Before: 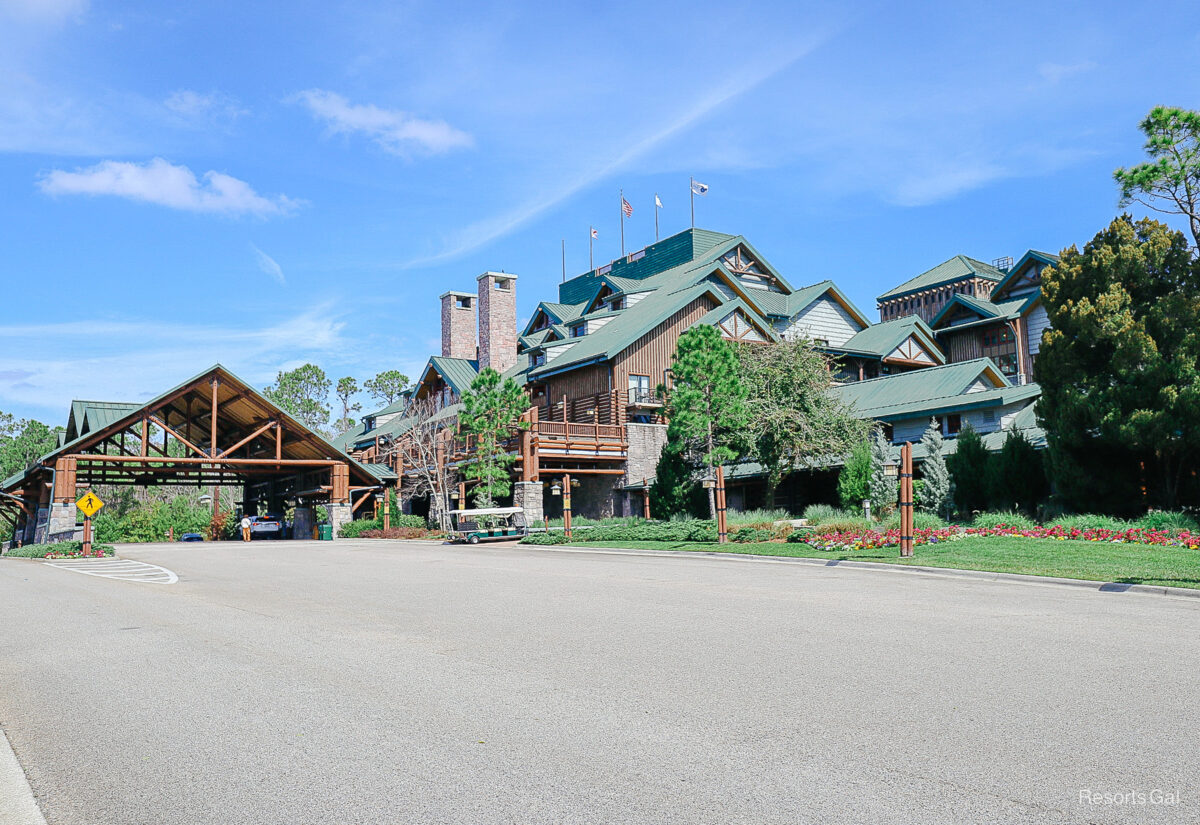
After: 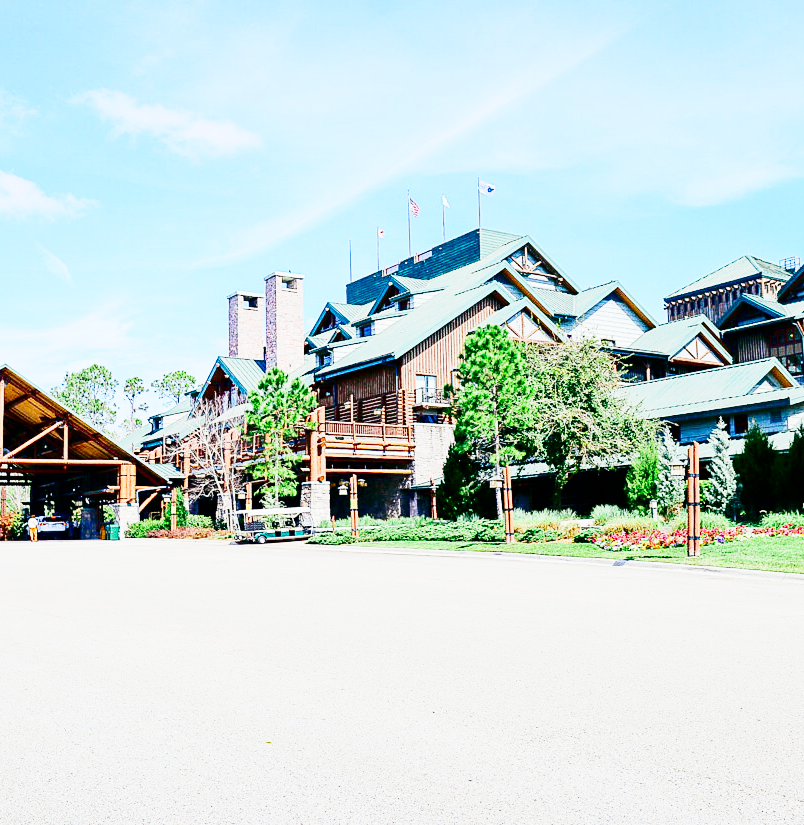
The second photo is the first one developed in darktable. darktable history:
crop and rotate: left 17.792%, right 15.178%
contrast brightness saturation: contrast 0.221, brightness -0.19, saturation 0.235
base curve: curves: ch0 [(0, 0) (0, 0.001) (0.001, 0.001) (0.004, 0.002) (0.007, 0.004) (0.015, 0.013) (0.033, 0.045) (0.052, 0.096) (0.075, 0.17) (0.099, 0.241) (0.163, 0.42) (0.219, 0.55) (0.259, 0.616) (0.327, 0.722) (0.365, 0.765) (0.522, 0.873) (0.547, 0.881) (0.689, 0.919) (0.826, 0.952) (1, 1)], preserve colors none
